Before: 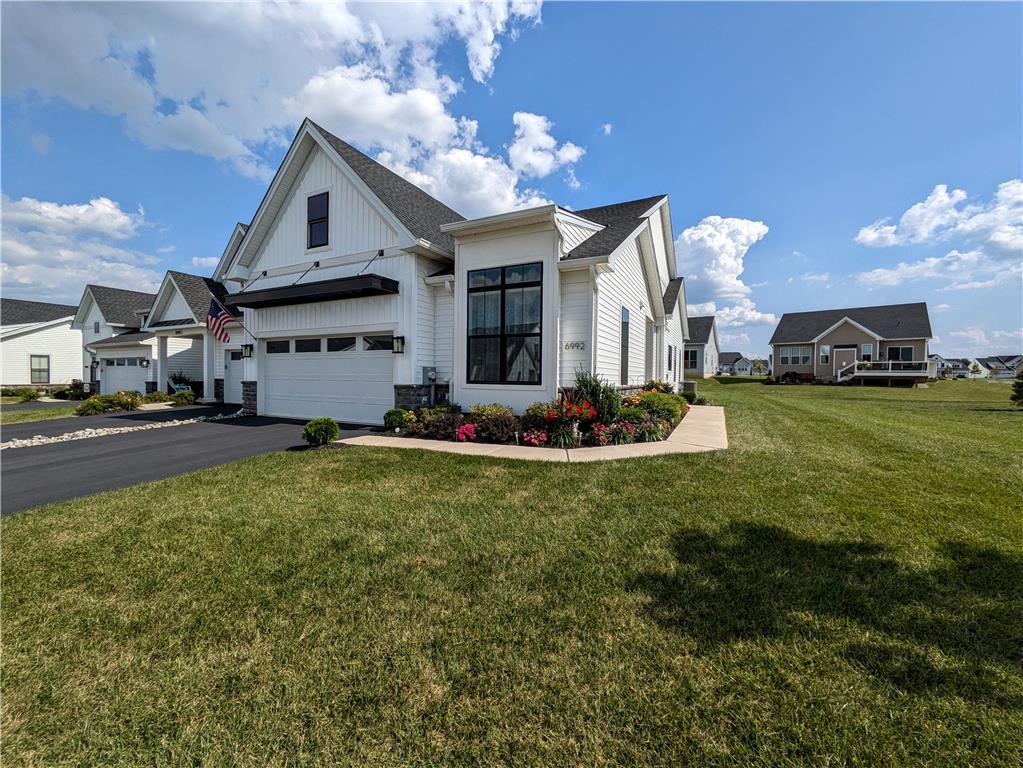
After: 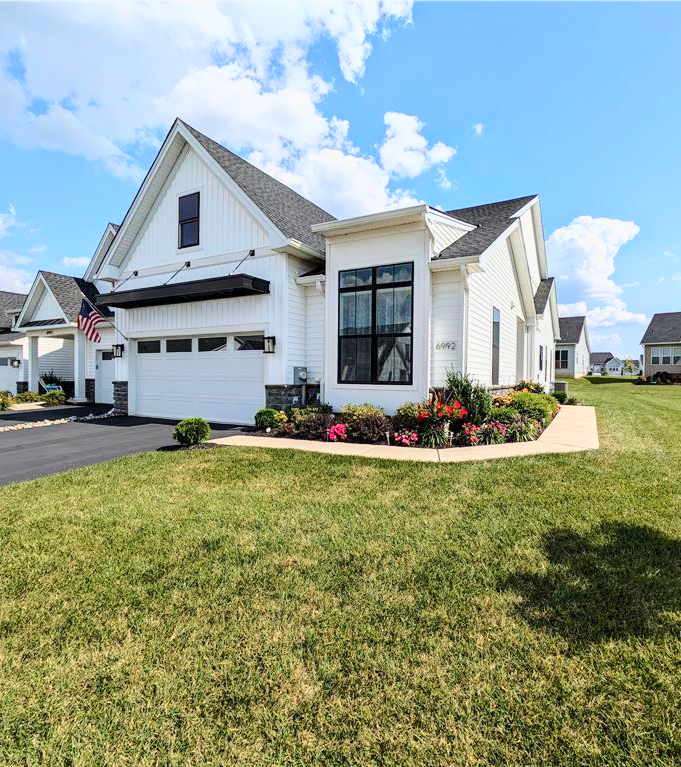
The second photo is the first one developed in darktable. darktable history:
rotate and perspective: crop left 0, crop top 0
base curve: curves: ch0 [(0, 0) (0.025, 0.046) (0.112, 0.277) (0.467, 0.74) (0.814, 0.929) (1, 0.942)]
crop and rotate: left 12.673%, right 20.66%
